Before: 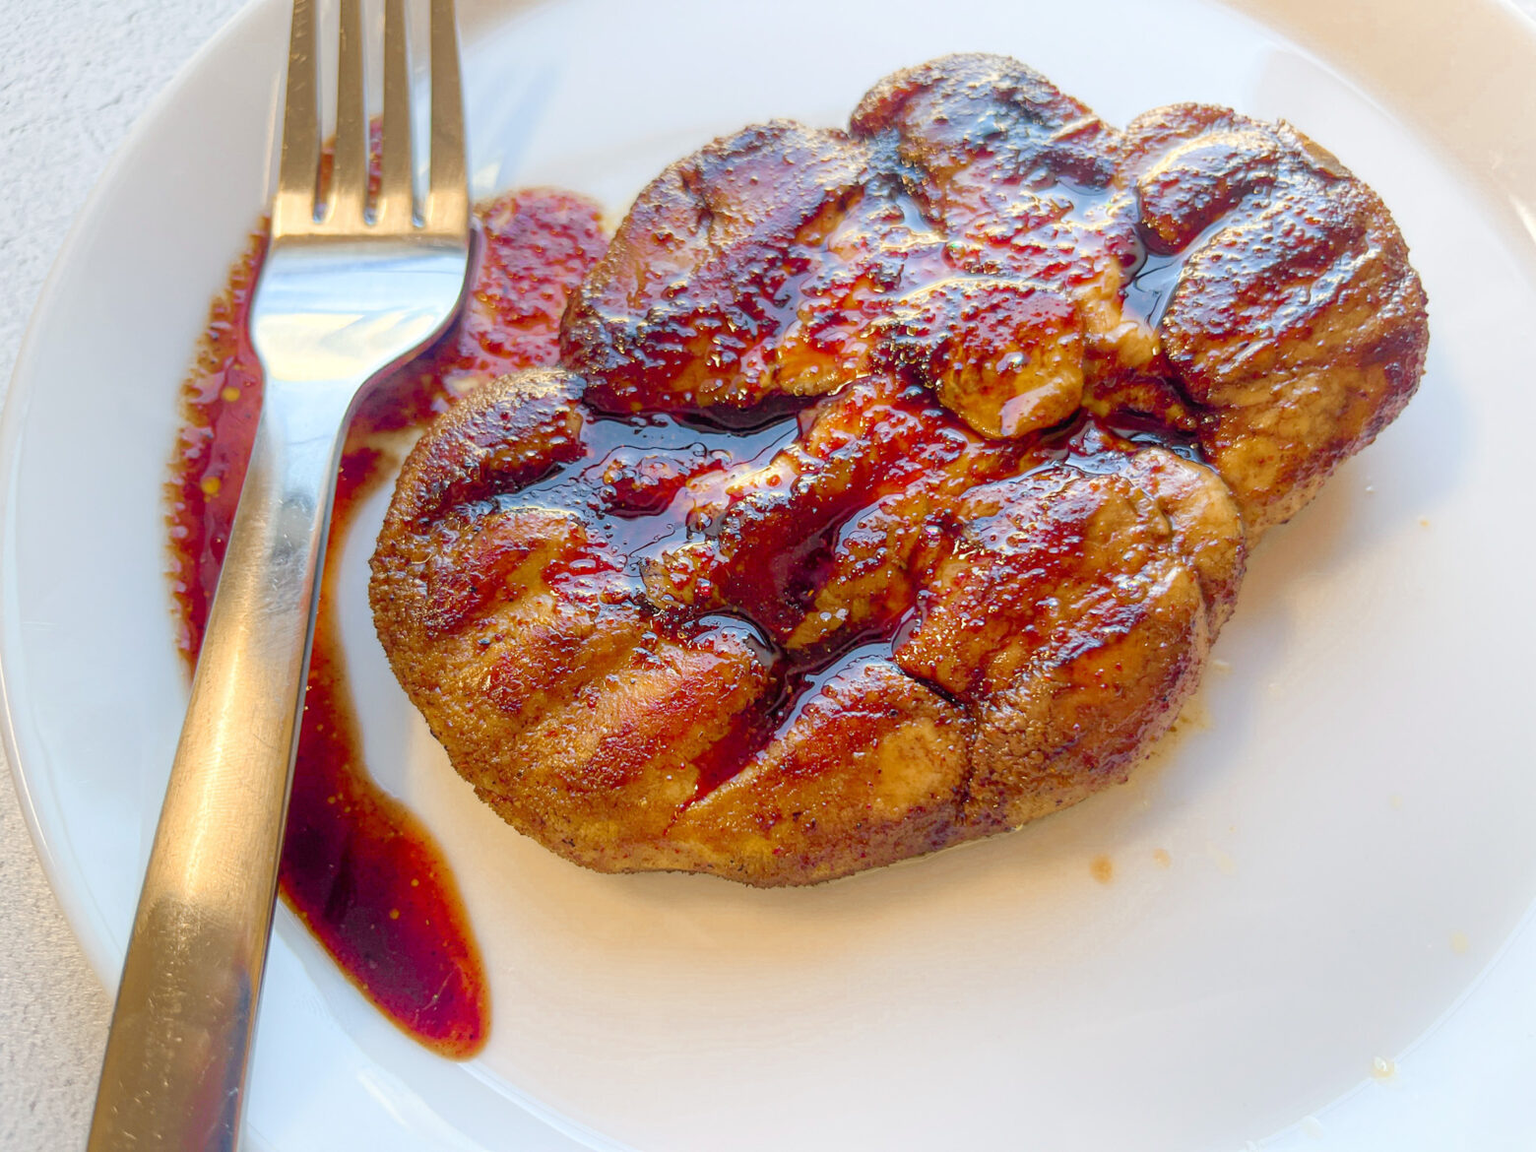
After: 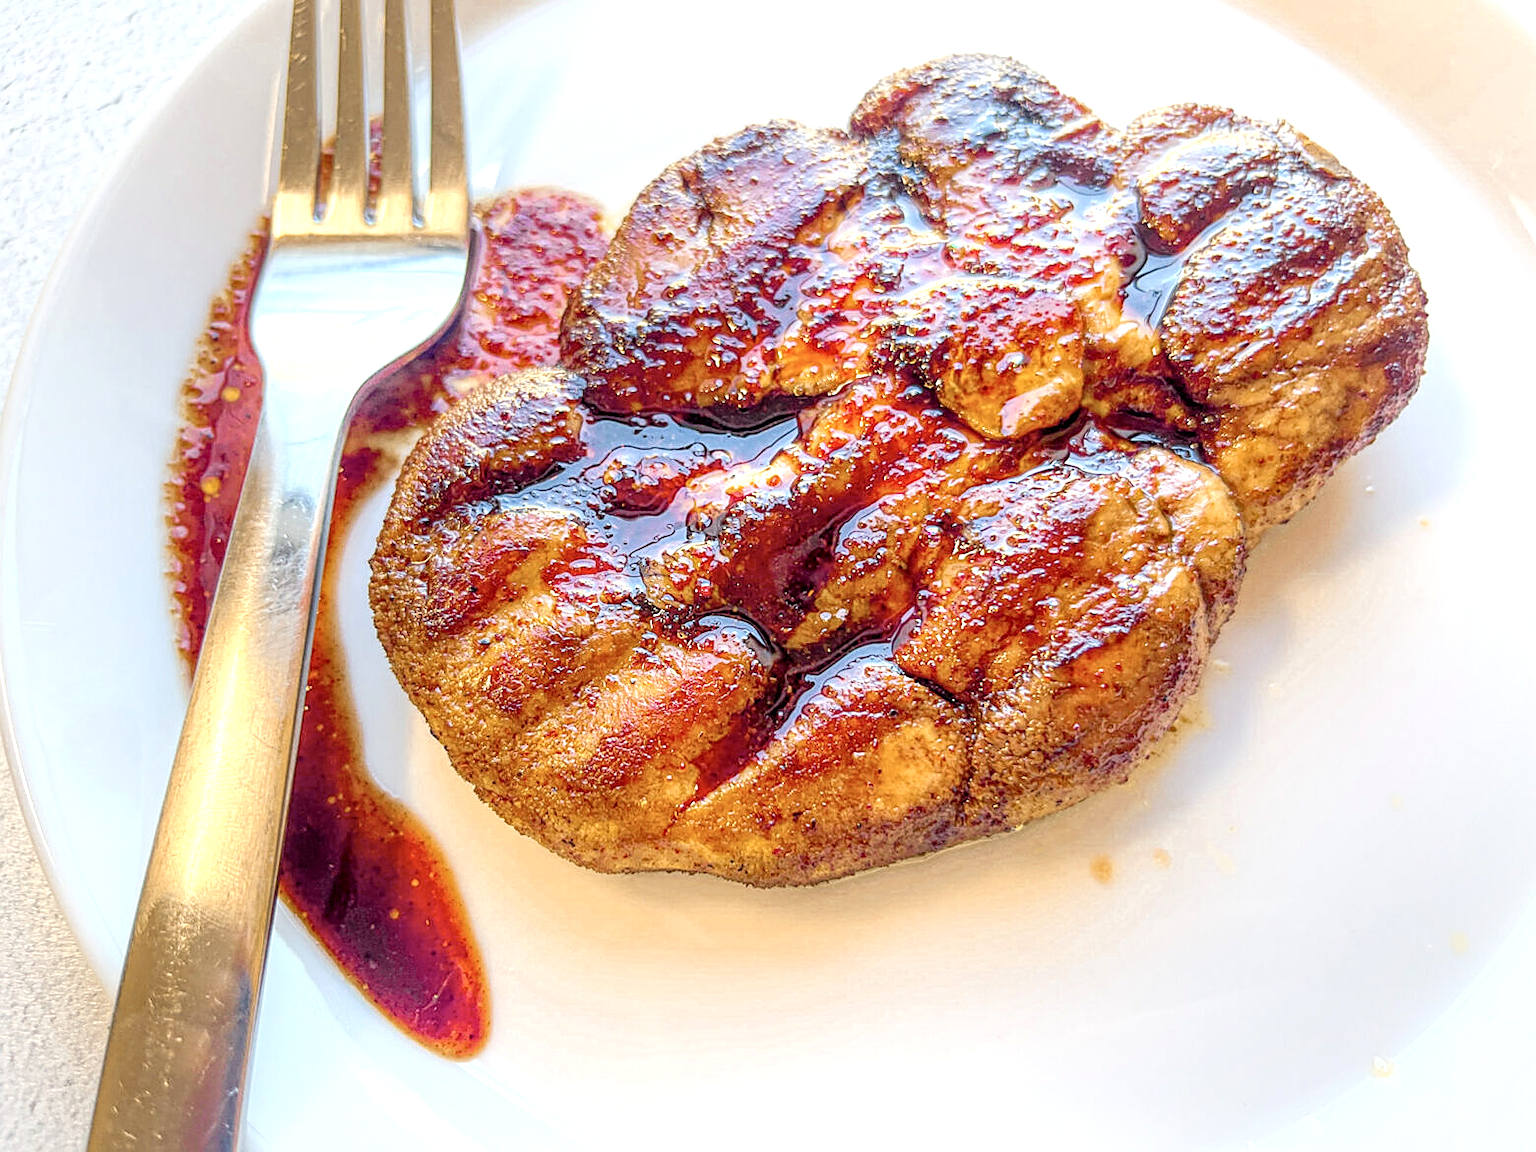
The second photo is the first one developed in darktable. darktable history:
sharpen: on, module defaults
contrast brightness saturation: contrast 0.138, brightness 0.211
local contrast: highlights 105%, shadows 101%, detail 201%, midtone range 0.2
exposure: exposure 0.201 EV, compensate exposure bias true, compensate highlight preservation false
